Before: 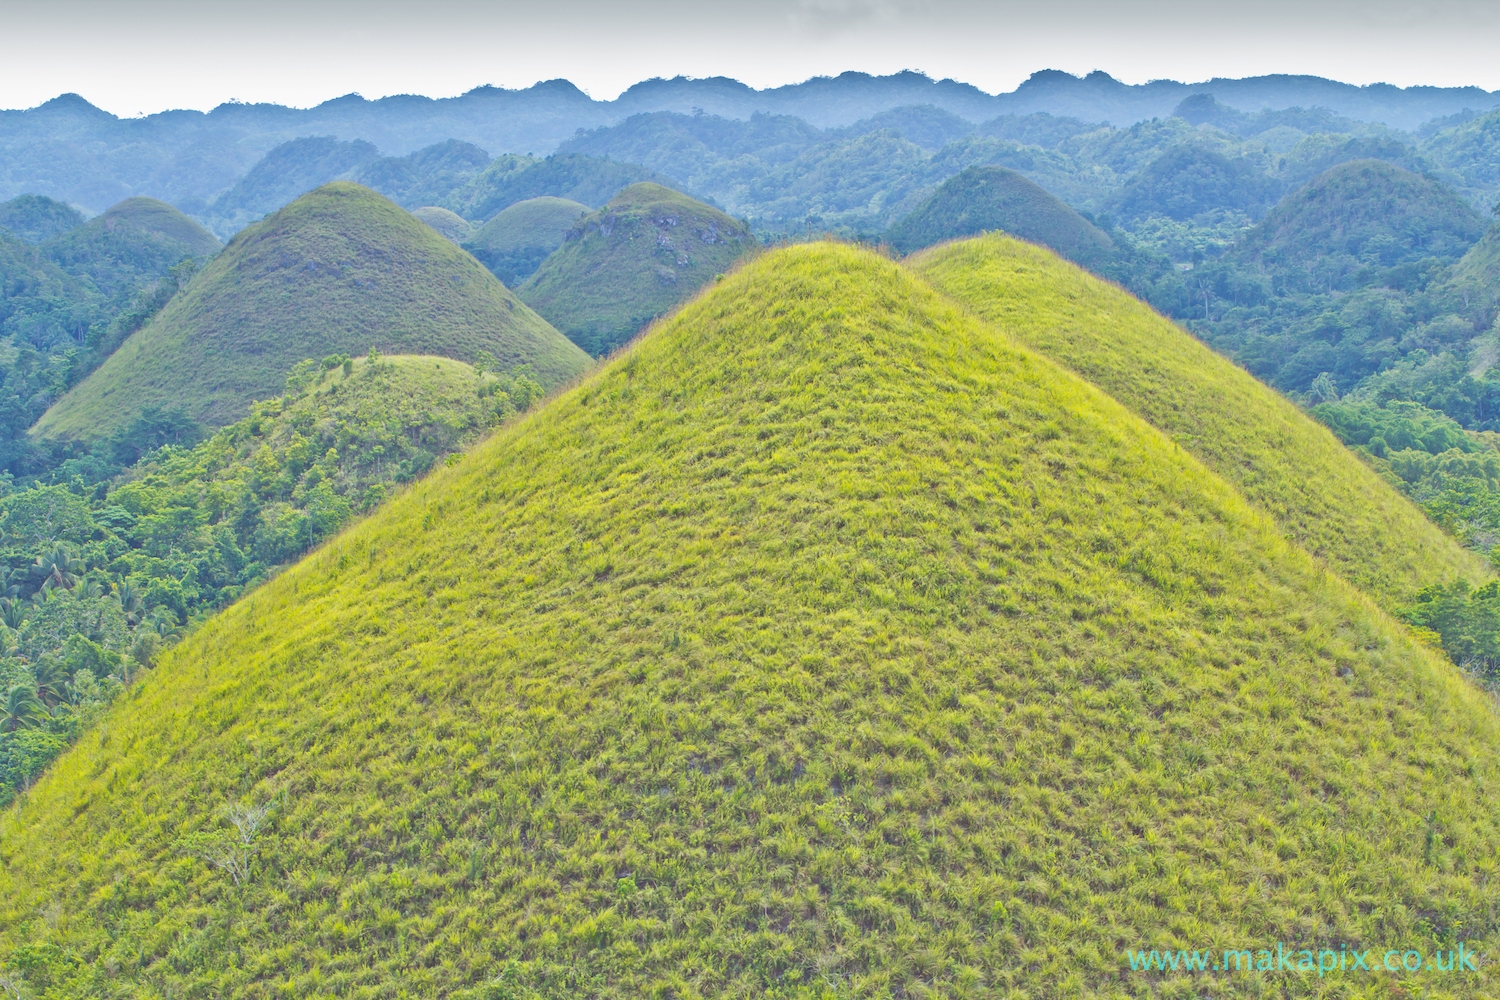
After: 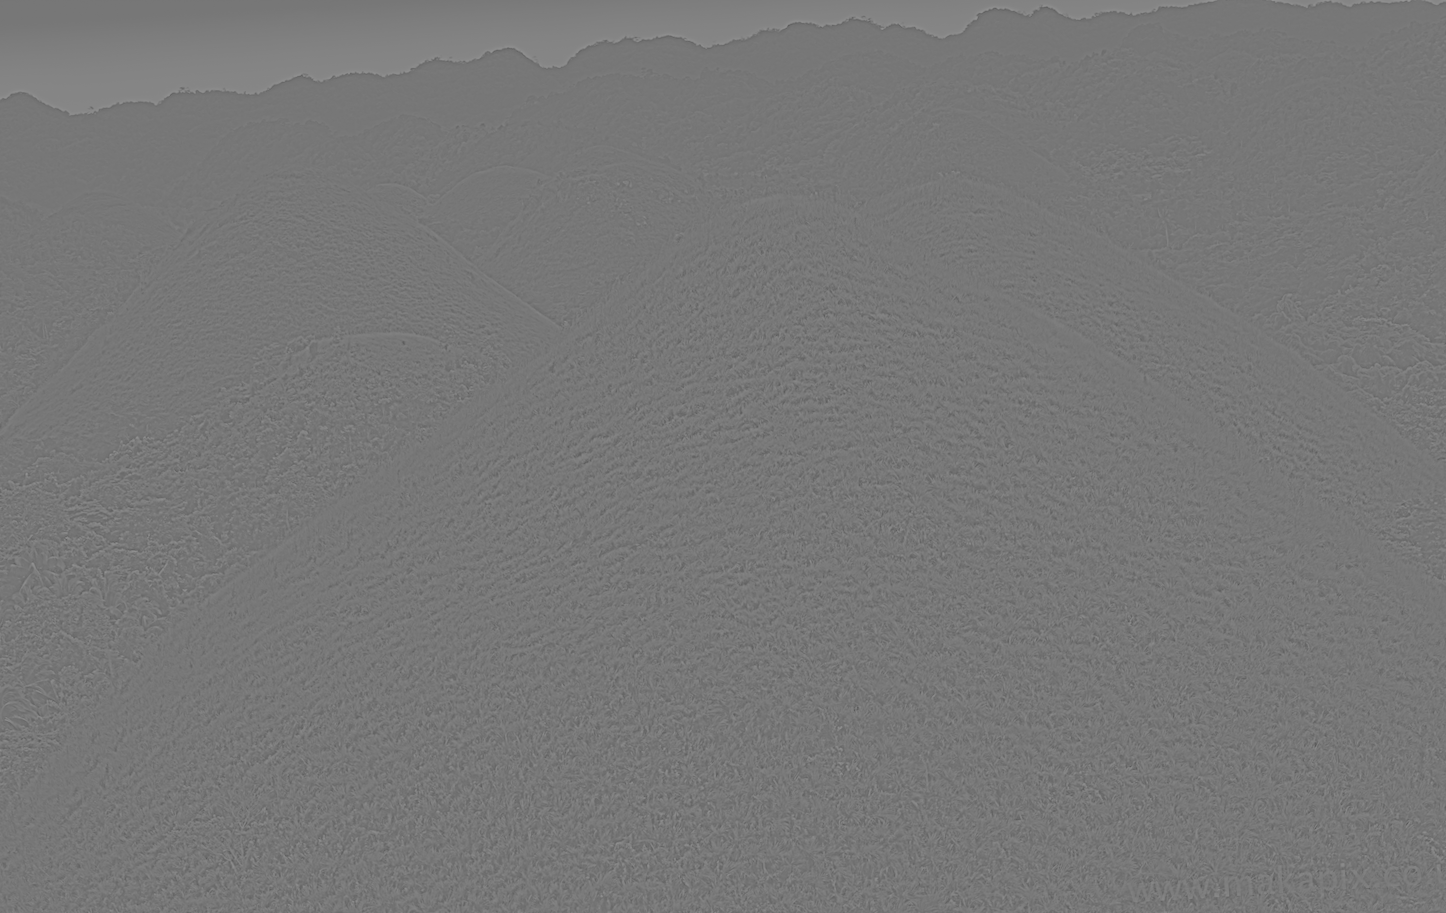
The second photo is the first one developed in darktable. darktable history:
rotate and perspective: rotation -3.52°, crop left 0.036, crop right 0.964, crop top 0.081, crop bottom 0.919
color balance rgb: perceptual saturation grading › global saturation 20%, perceptual saturation grading › highlights -25%, perceptual saturation grading › shadows 50%
exposure: exposure 0.7 EV, compensate highlight preservation false
highpass: sharpness 5.84%, contrast boost 8.44%
